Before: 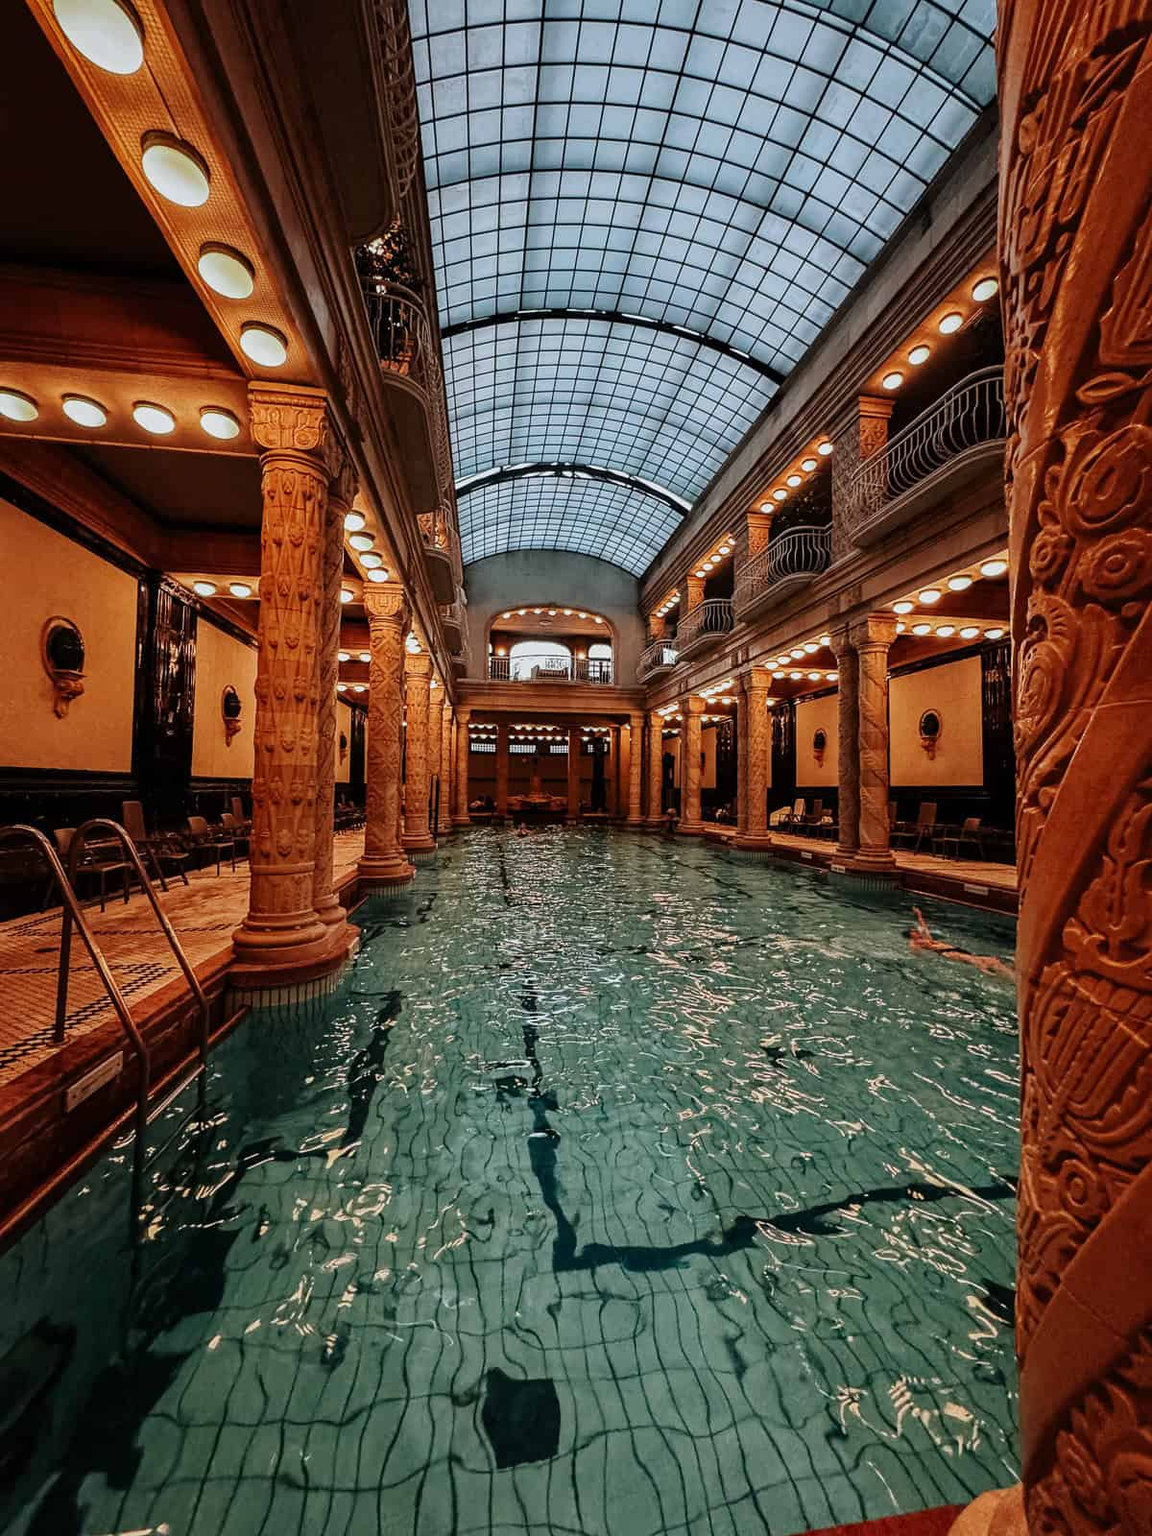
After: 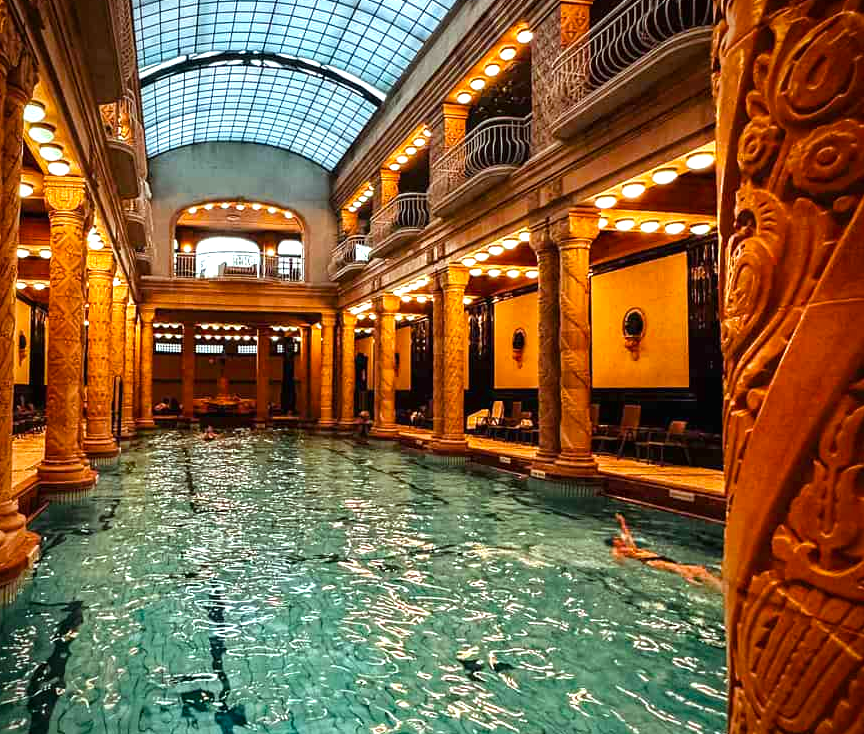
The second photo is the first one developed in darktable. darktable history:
color correction: highlights a* -6.69, highlights b* 0.49
exposure: black level correction 0, exposure 1 EV, compensate exposure bias true, compensate highlight preservation false
crop and rotate: left 27.938%, top 27.046%, bottom 27.046%
vignetting: saturation 0, unbound false
color balance rgb: perceptual saturation grading › global saturation 25%, global vibrance 20%
